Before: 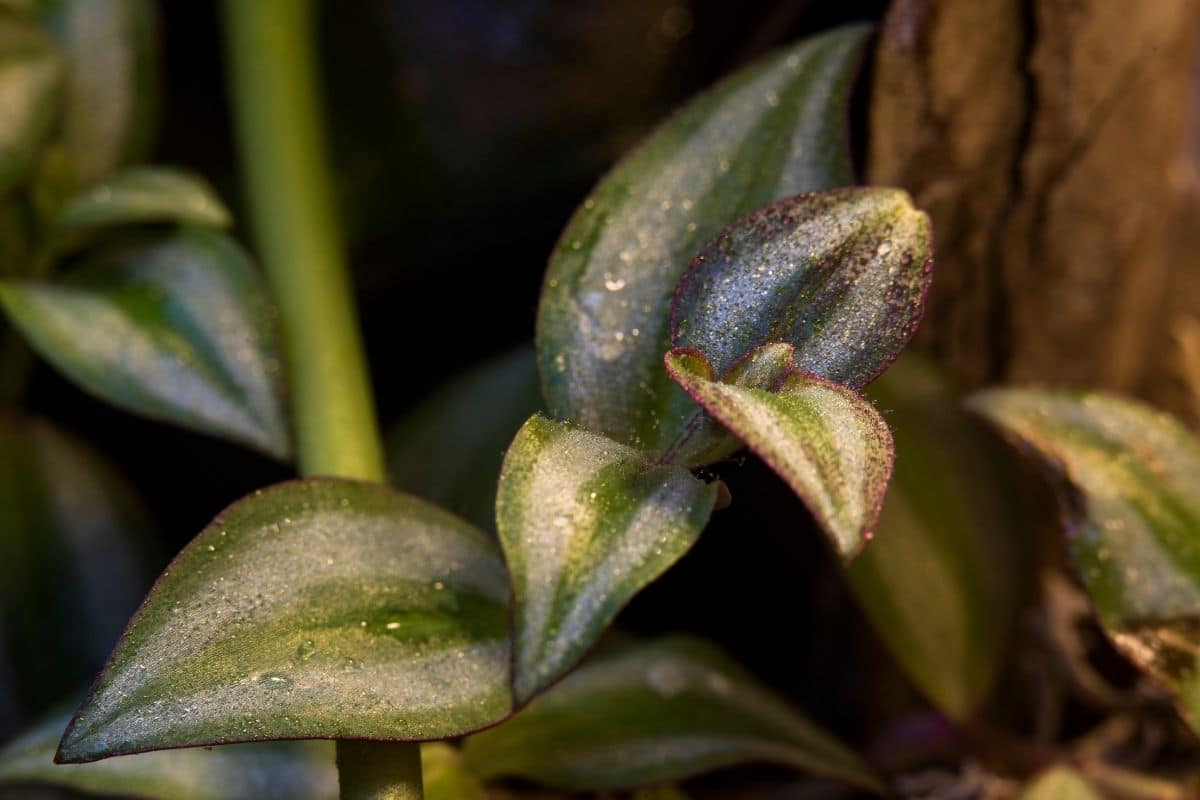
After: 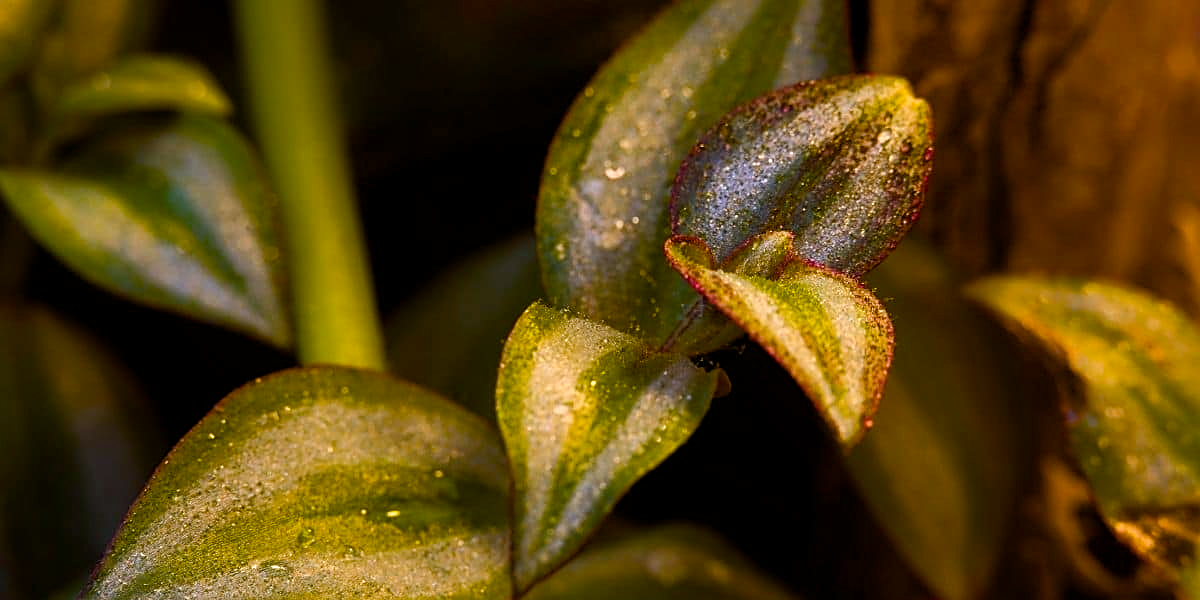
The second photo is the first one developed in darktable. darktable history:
crop: top 14.006%, bottom 10.891%
color balance rgb: power › chroma 2.501%, power › hue 67.74°, highlights gain › chroma 1.491%, highlights gain › hue 308.29°, perceptual saturation grading › global saturation 36.015%, perceptual saturation grading › shadows 35.467%
sharpen: on, module defaults
tone curve: curves: ch0 [(0, 0) (0.003, 0.003) (0.011, 0.011) (0.025, 0.025) (0.044, 0.044) (0.069, 0.069) (0.1, 0.099) (0.136, 0.135) (0.177, 0.177) (0.224, 0.224) (0.277, 0.276) (0.335, 0.334) (0.399, 0.398) (0.468, 0.467) (0.543, 0.565) (0.623, 0.641) (0.709, 0.723) (0.801, 0.81) (0.898, 0.902) (1, 1)], color space Lab, independent channels, preserve colors none
